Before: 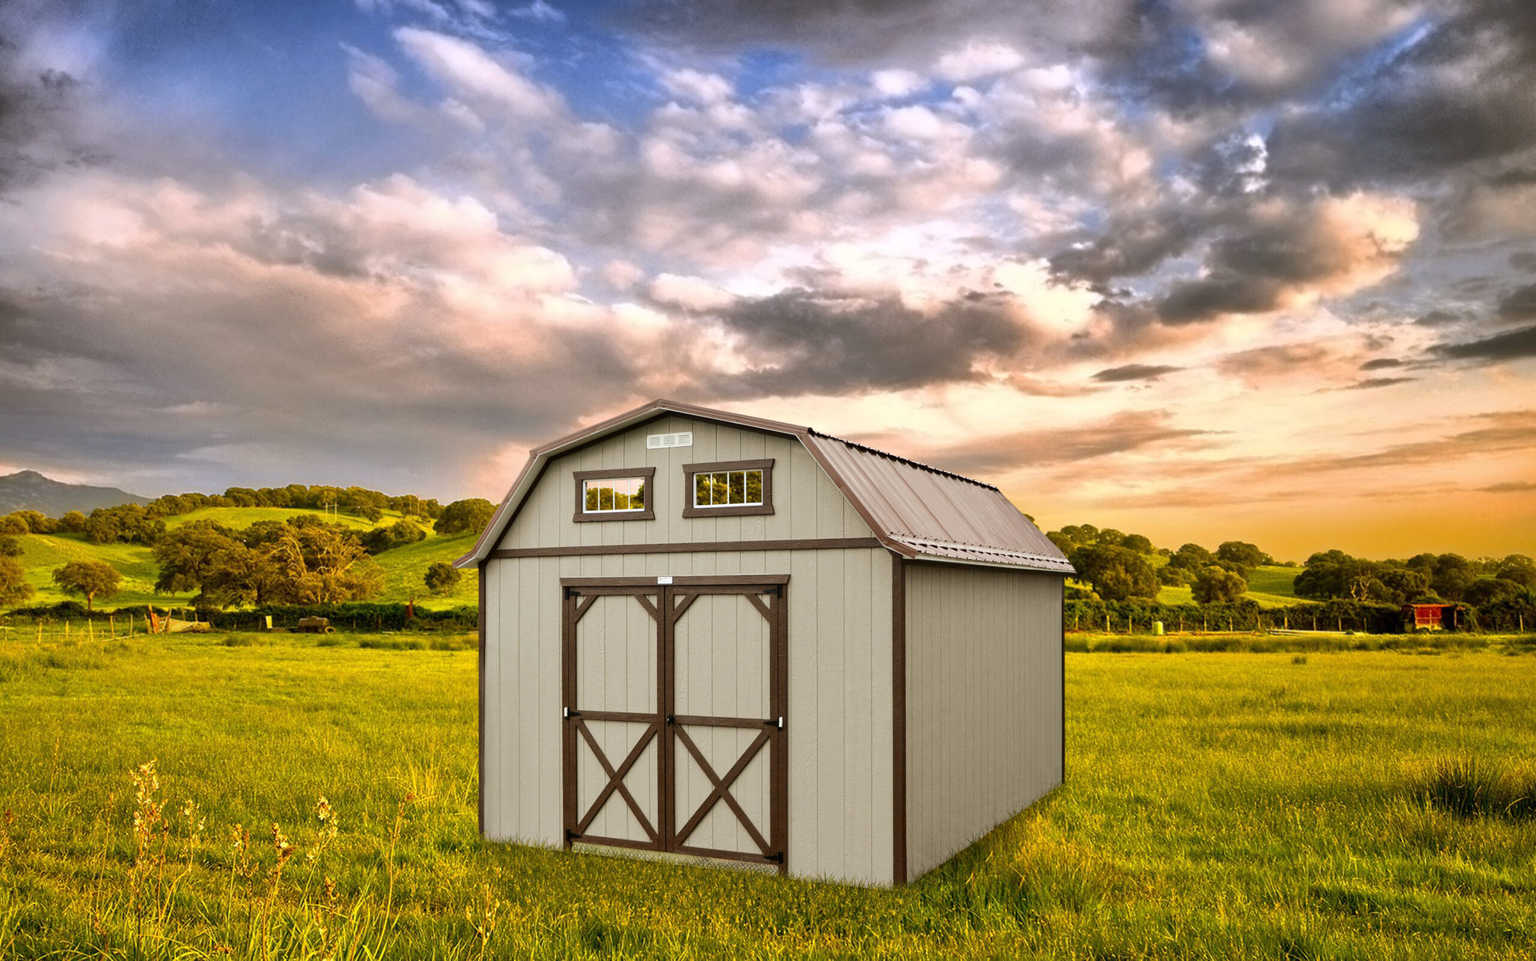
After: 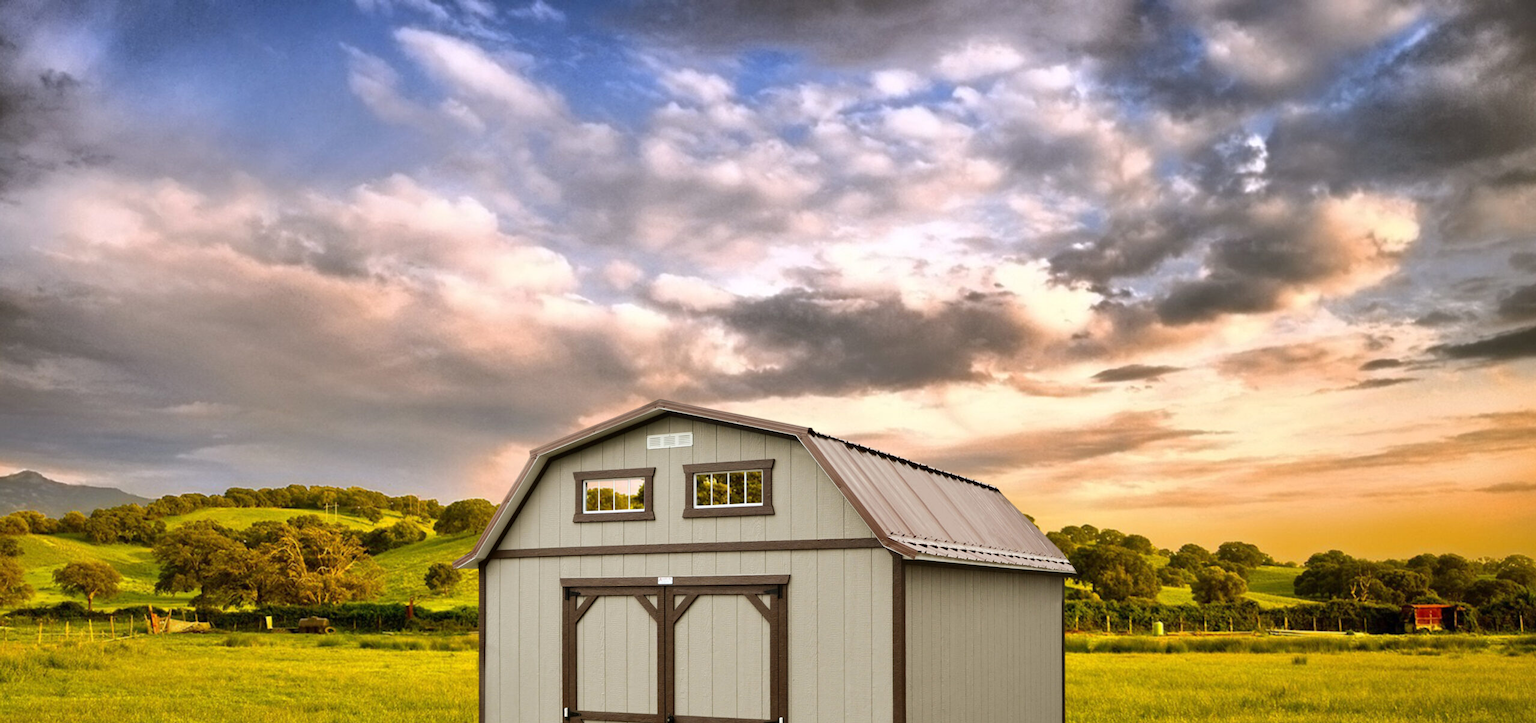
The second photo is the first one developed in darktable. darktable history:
crop: bottom 24.667%
